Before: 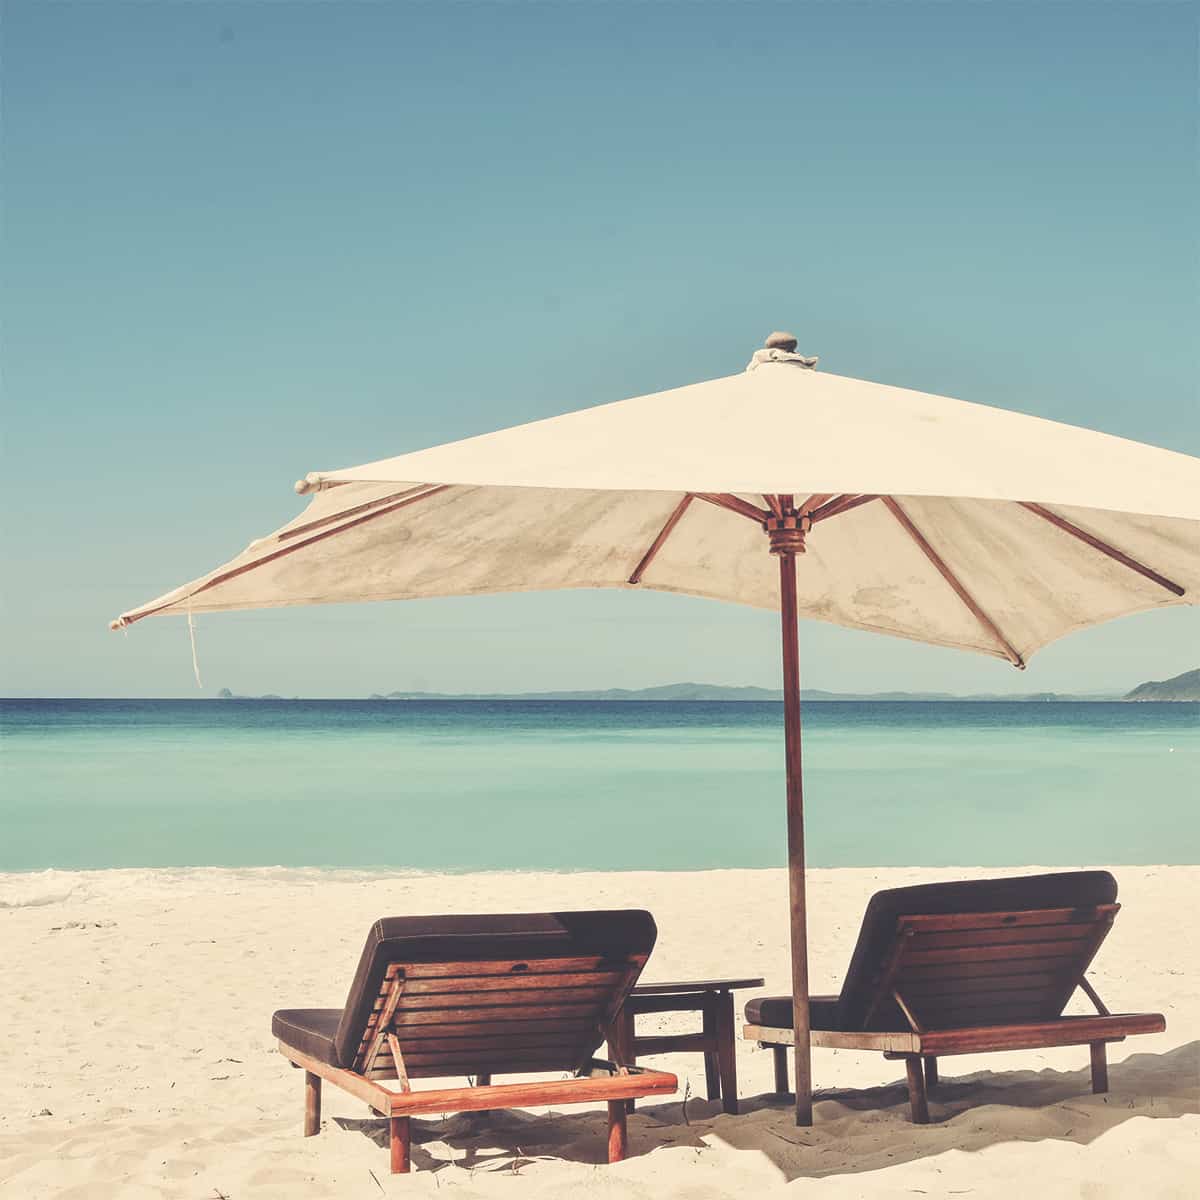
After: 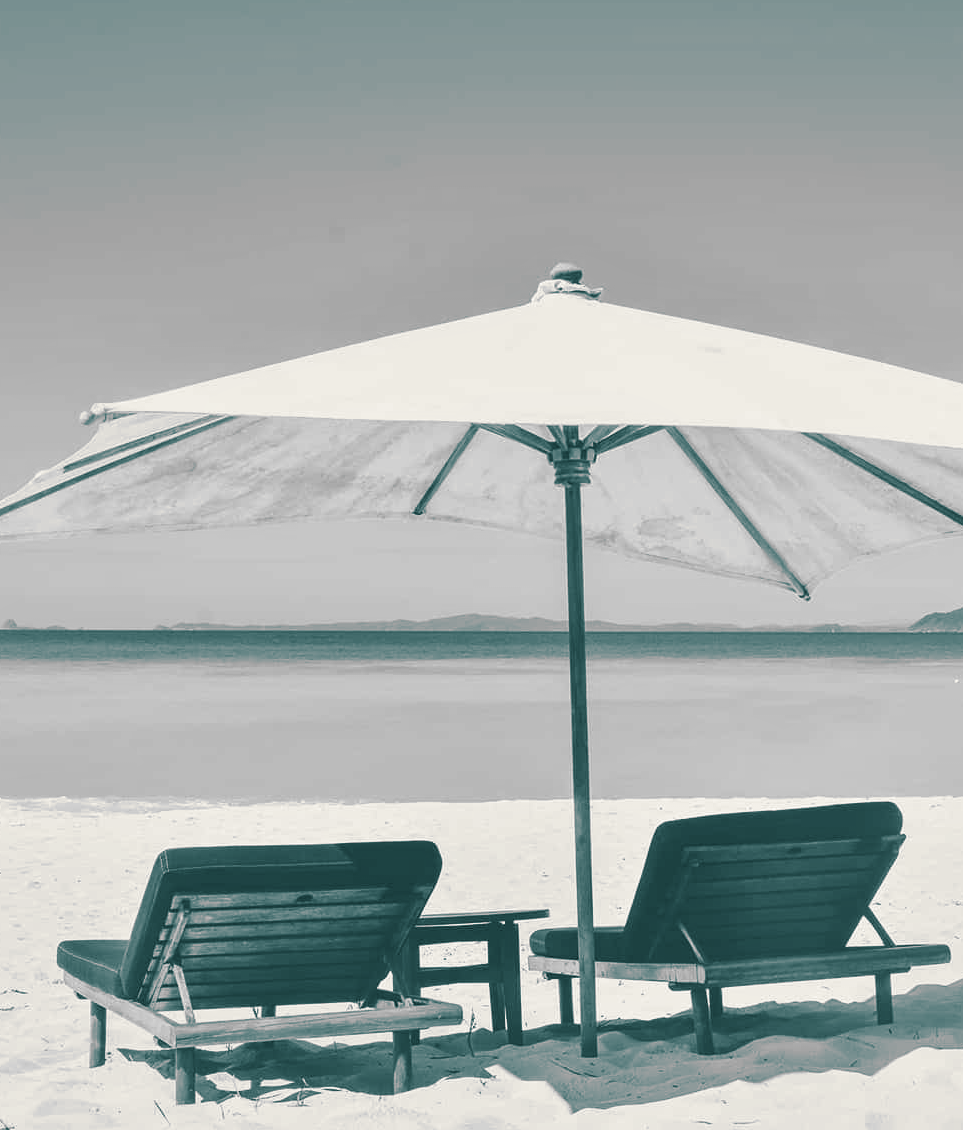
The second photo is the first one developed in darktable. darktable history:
monochrome: a 0, b 0, size 0.5, highlights 0.57
crop and rotate: left 17.959%, top 5.771%, right 1.742%
split-toning: shadows › hue 186.43°, highlights › hue 49.29°, compress 30.29%
color correction: highlights a* 15.03, highlights b* -25.07
